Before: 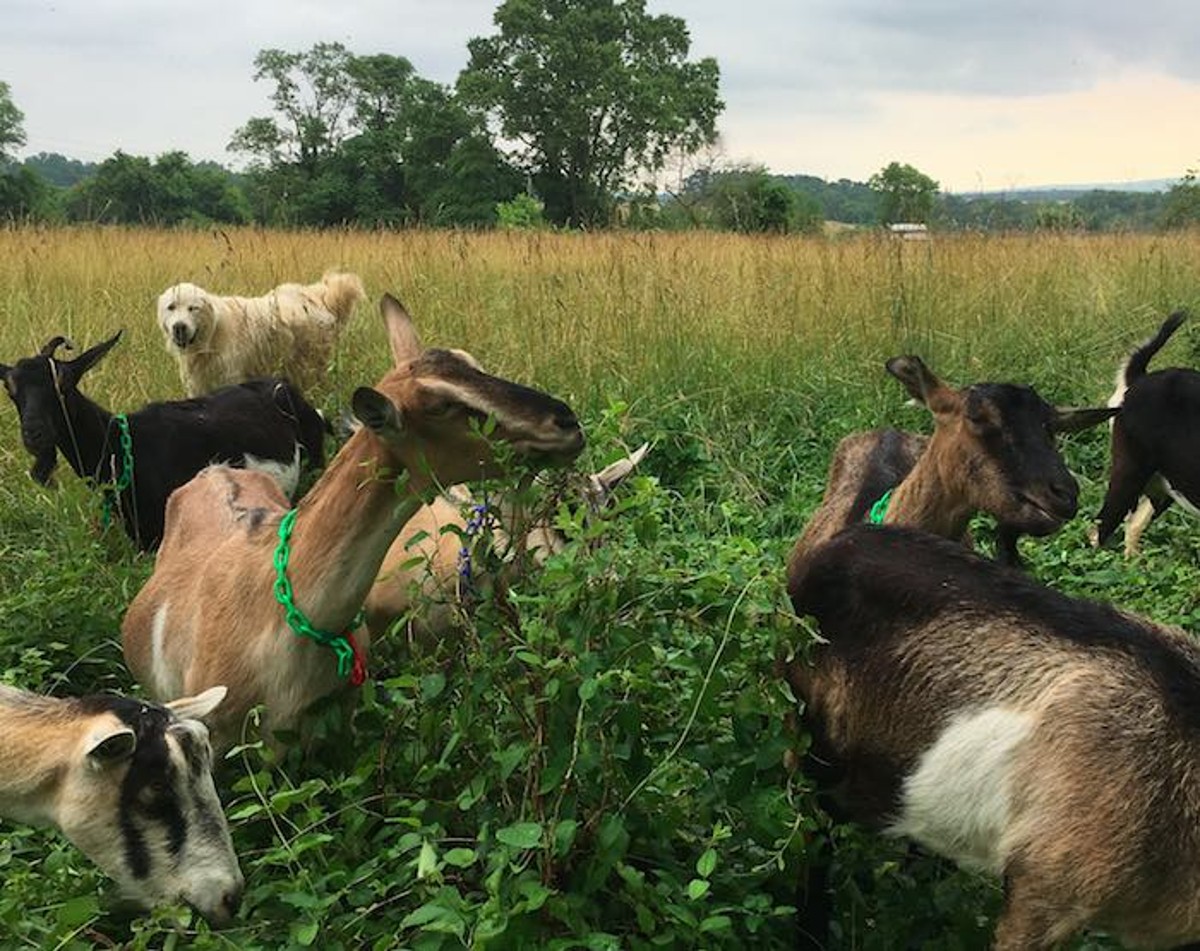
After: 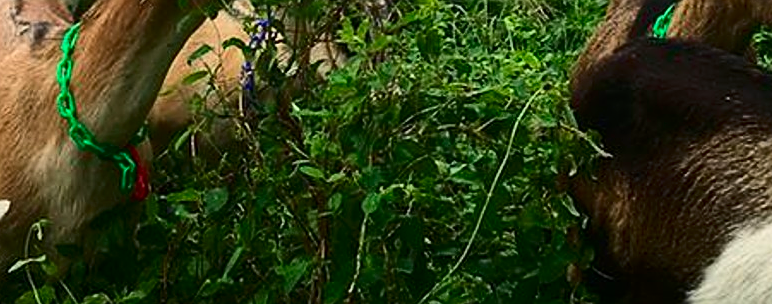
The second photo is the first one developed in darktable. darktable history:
sharpen: on, module defaults
crop: left 18.091%, top 51.13%, right 17.525%, bottom 16.85%
contrast equalizer: y [[0.439, 0.44, 0.442, 0.457, 0.493, 0.498], [0.5 ×6], [0.5 ×6], [0 ×6], [0 ×6]], mix 0.59
contrast brightness saturation: contrast 0.21, brightness -0.11, saturation 0.21
